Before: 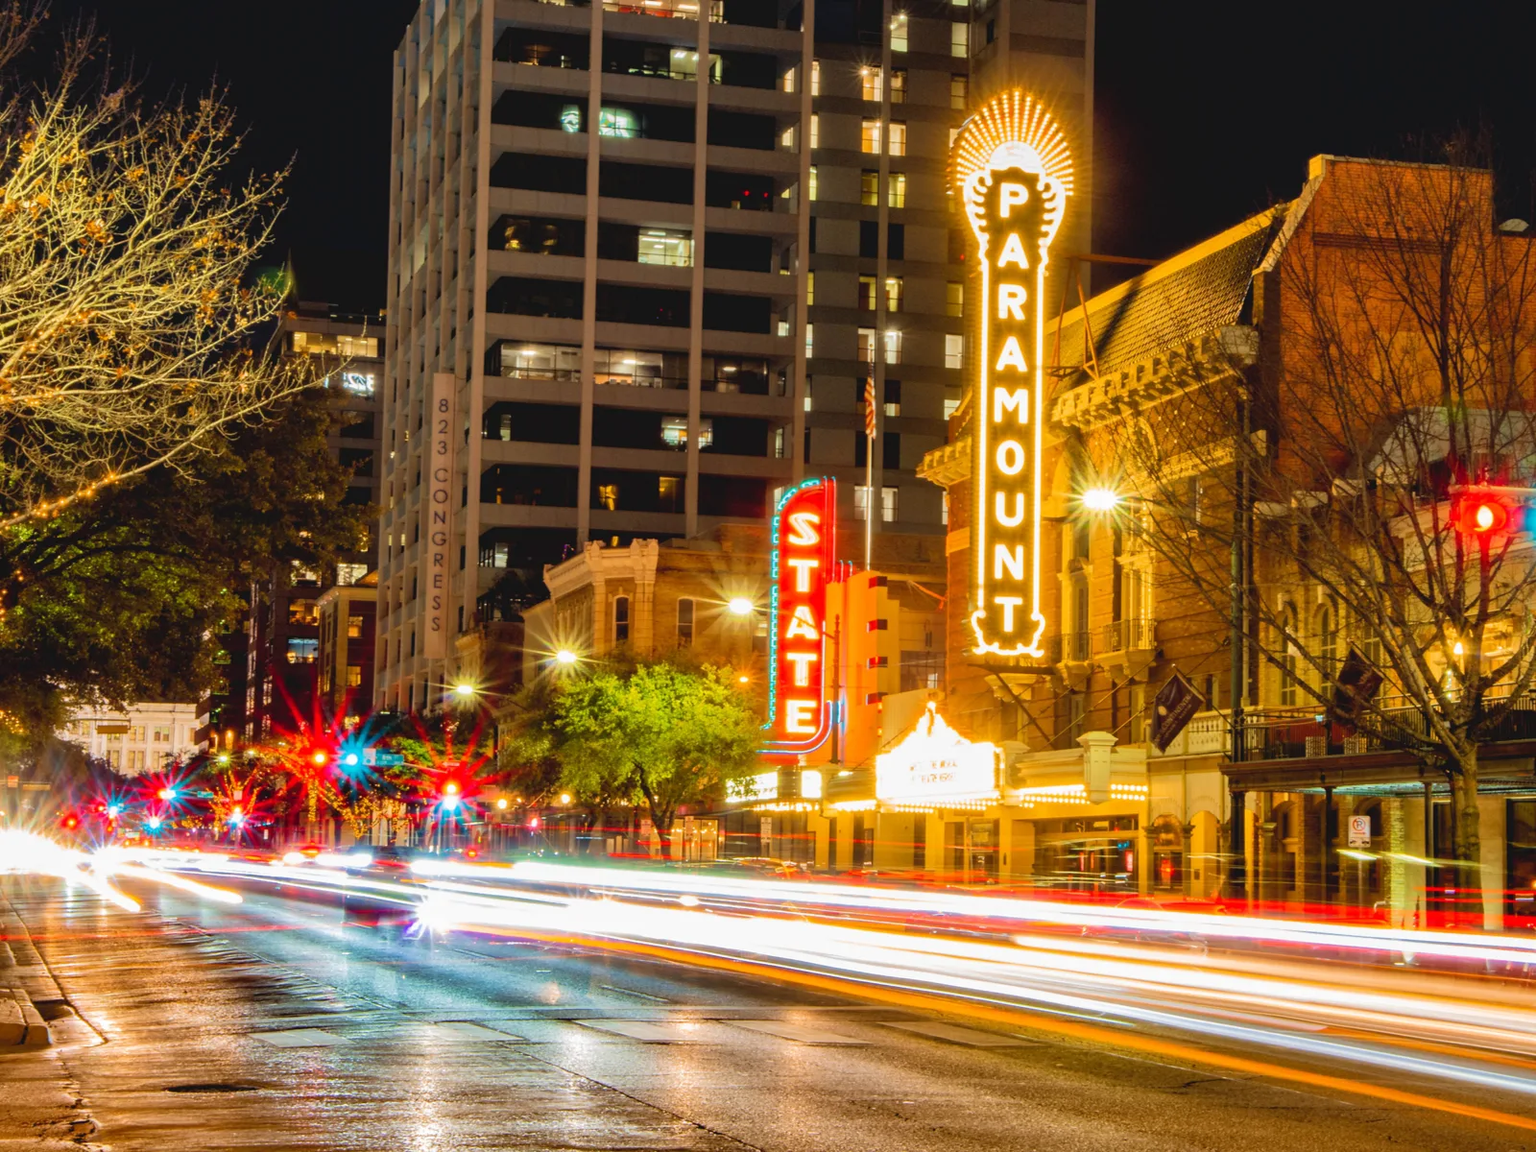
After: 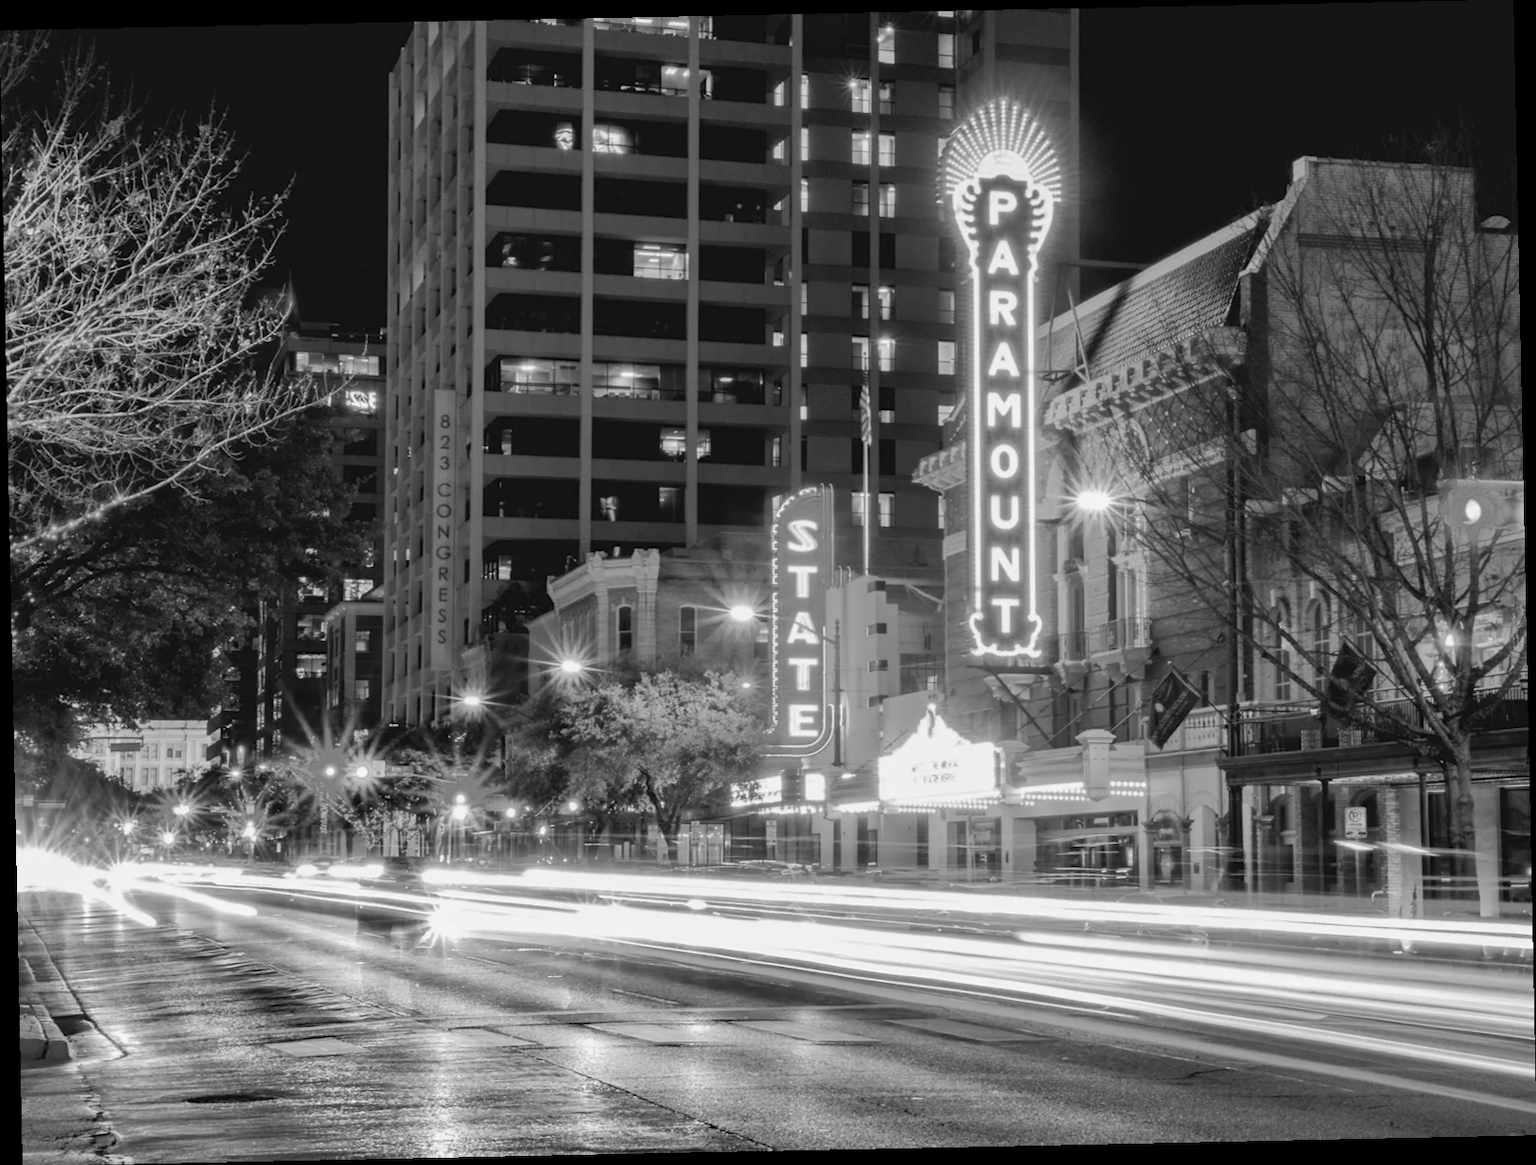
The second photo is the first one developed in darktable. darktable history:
color calibration: output gray [0.31, 0.36, 0.33, 0], gray › normalize channels true, illuminant same as pipeline (D50), adaptation XYZ, x 0.346, y 0.359, gamut compression 0
rotate and perspective: rotation -1.17°, automatic cropping off
